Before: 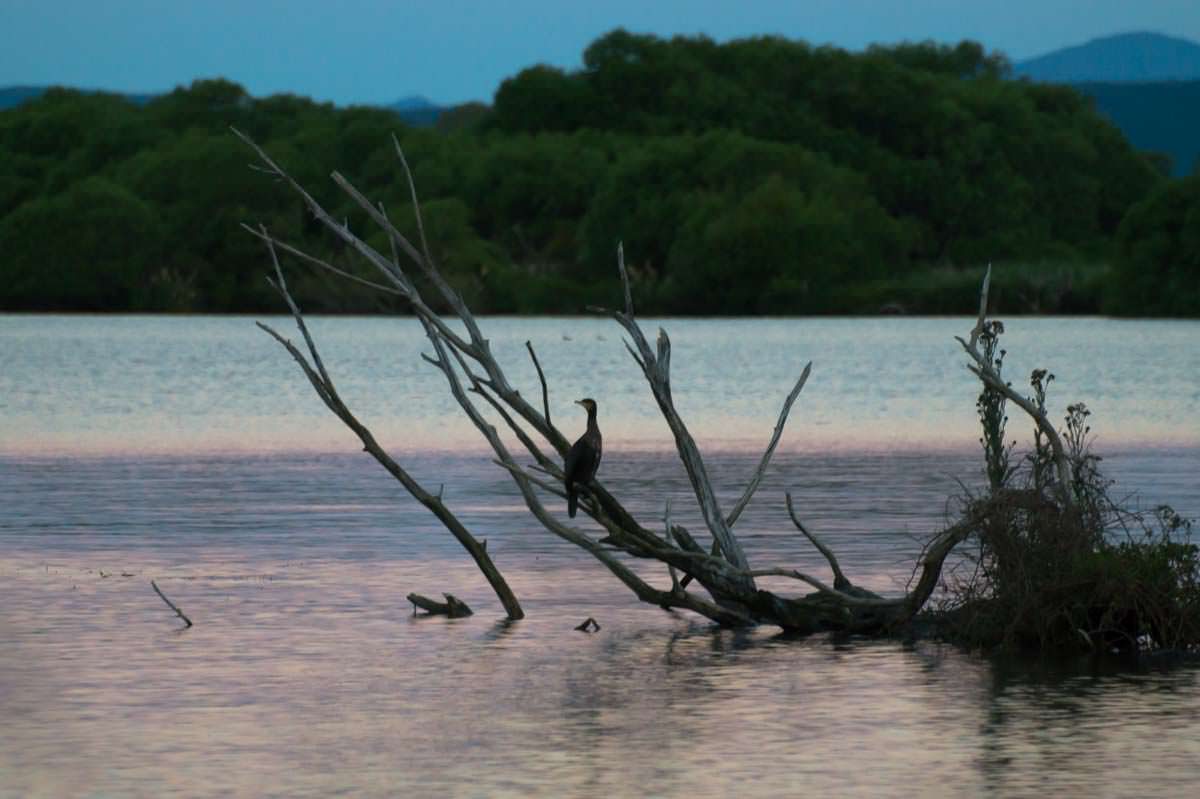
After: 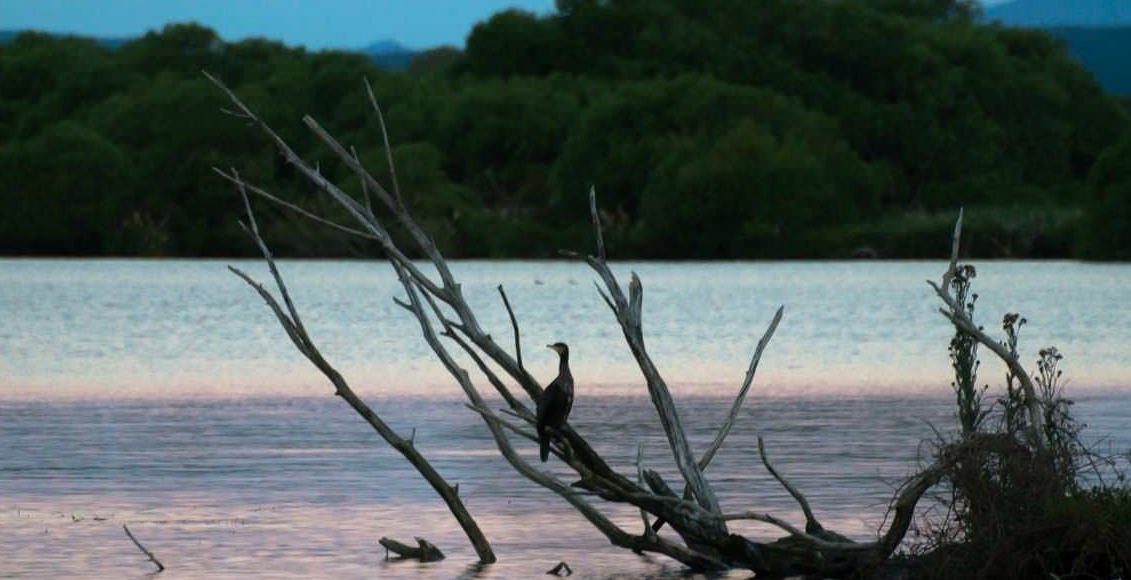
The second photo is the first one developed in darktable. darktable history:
crop: left 2.365%, top 7.012%, right 3.368%, bottom 20.305%
tone equalizer: -8 EV -0.434 EV, -7 EV -0.415 EV, -6 EV -0.357 EV, -5 EV -0.243 EV, -3 EV 0.244 EV, -2 EV 0.334 EV, -1 EV 0.396 EV, +0 EV 0.387 EV
